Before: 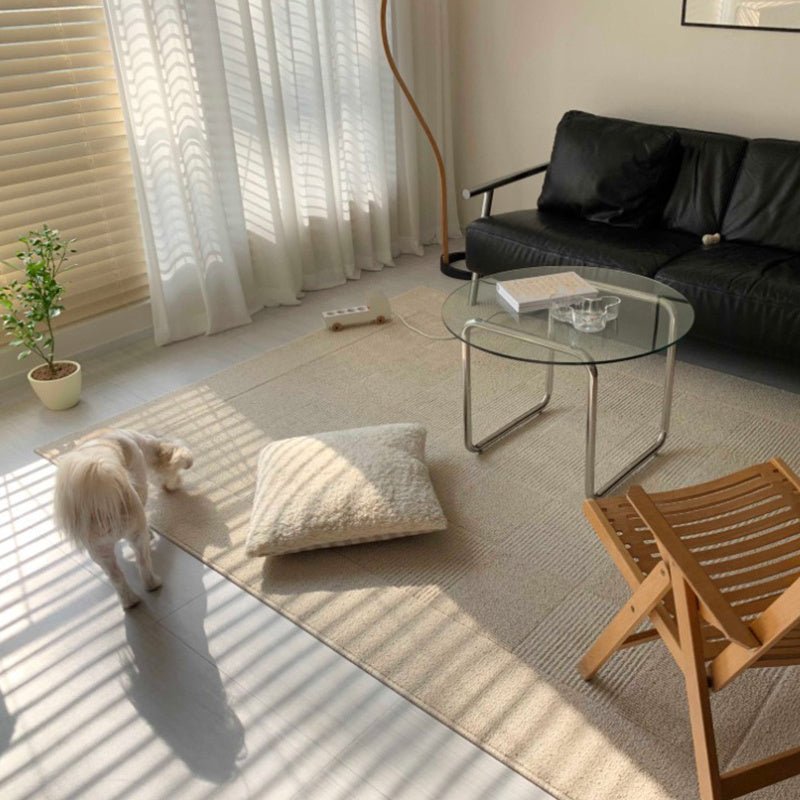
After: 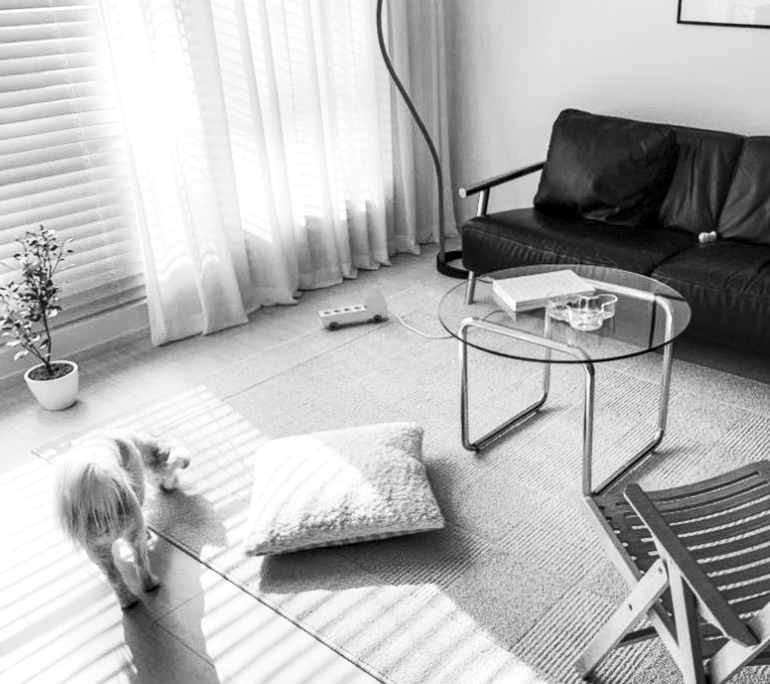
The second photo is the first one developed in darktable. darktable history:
local contrast: highlights 20%, detail 150%
crop and rotate: angle 0.2°, left 0.275%, right 3.127%, bottom 14.18%
contrast brightness saturation: contrast 0.53, brightness 0.47, saturation -1
monochrome: a 32, b 64, size 2.3
